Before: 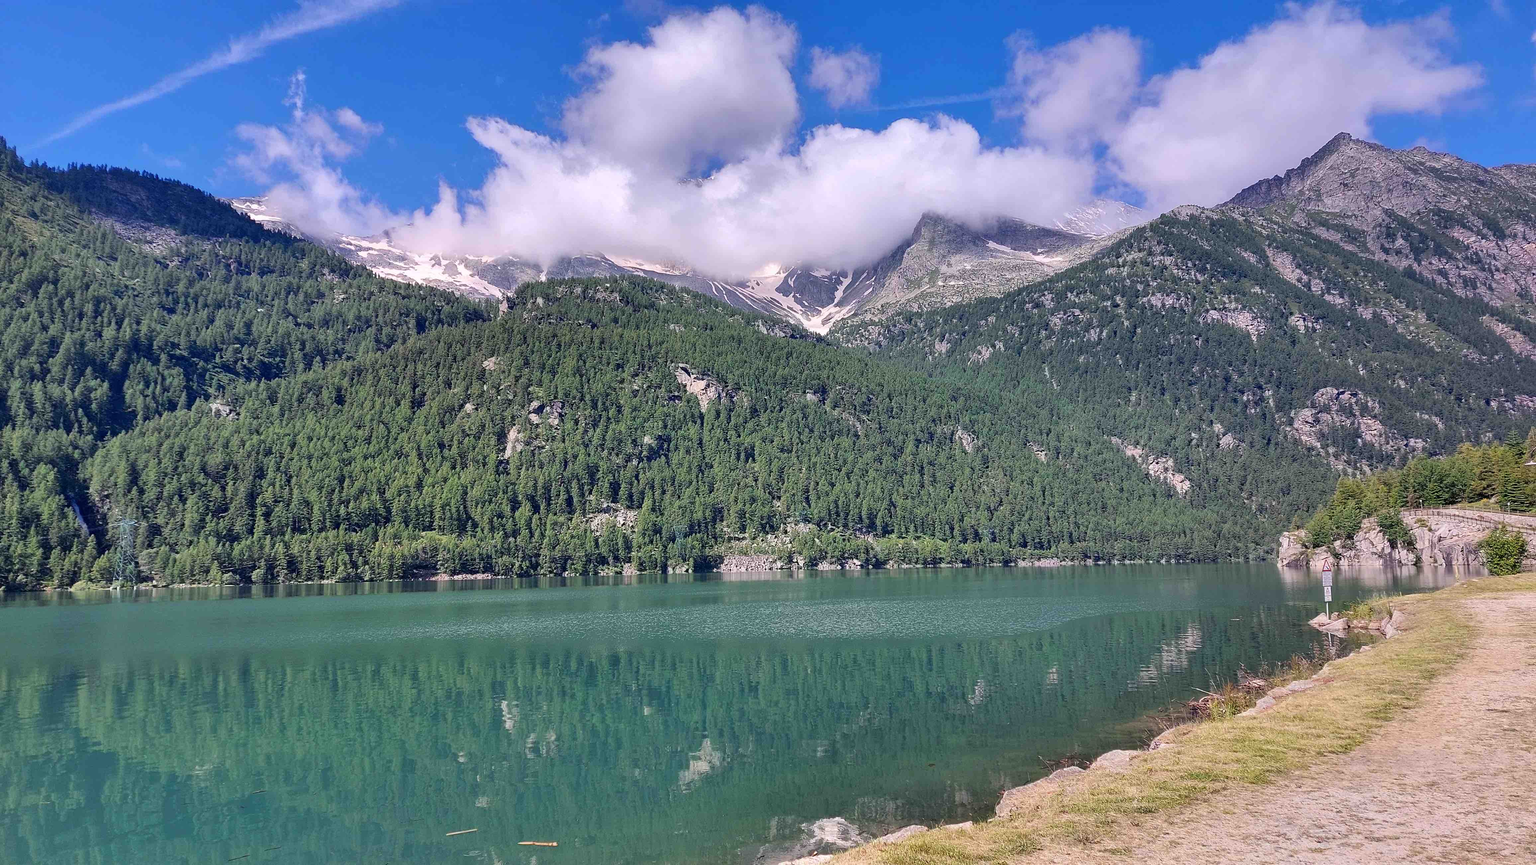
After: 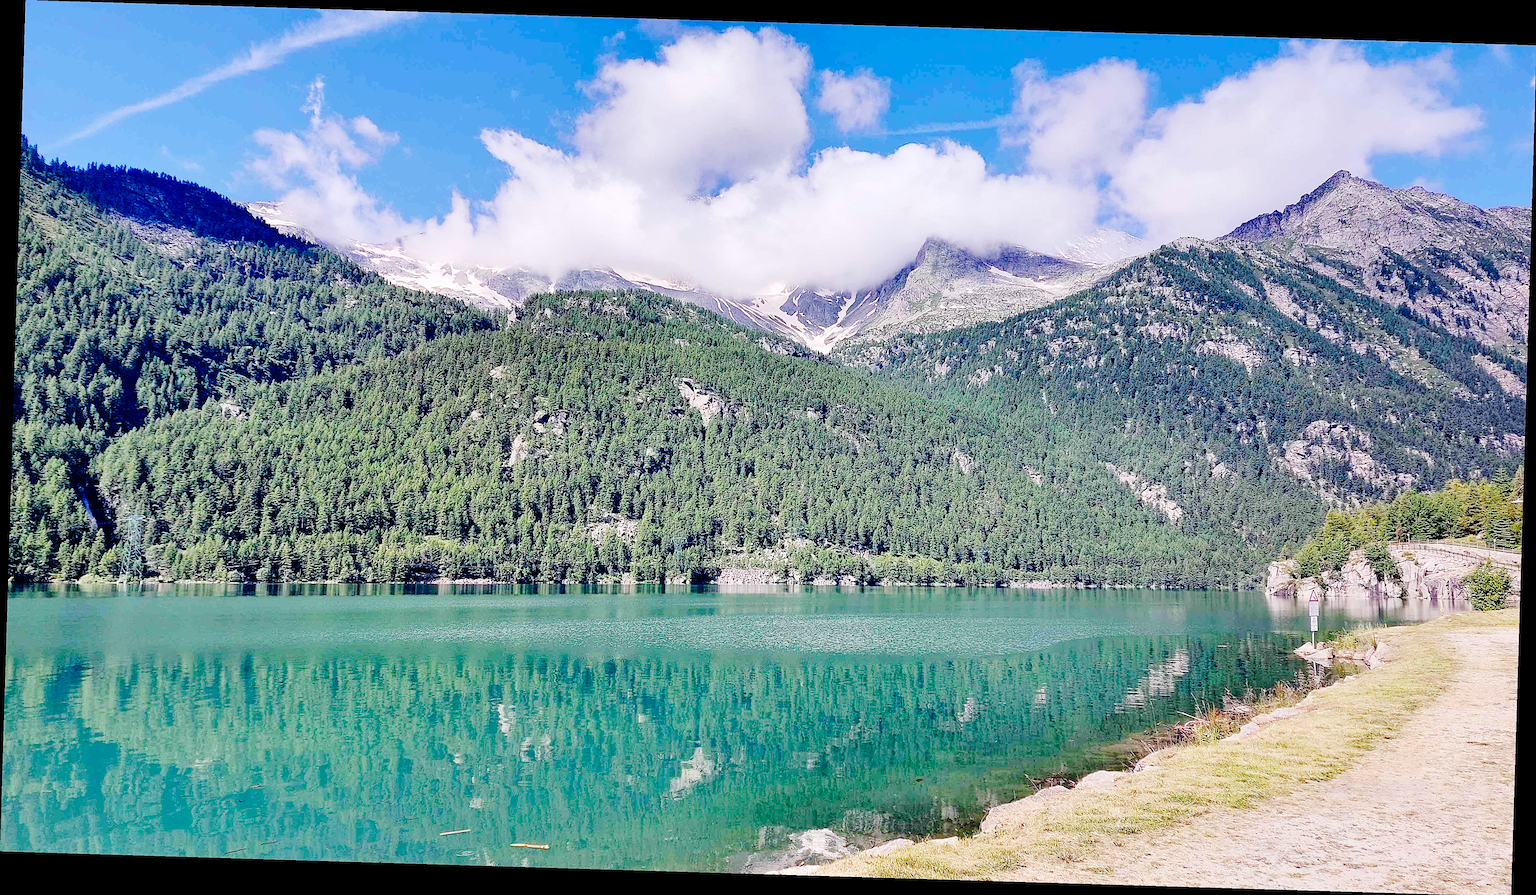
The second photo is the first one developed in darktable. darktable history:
sharpen: on, module defaults
base curve: curves: ch0 [(0, 0) (0.036, 0.01) (0.123, 0.254) (0.258, 0.504) (0.507, 0.748) (1, 1)], preserve colors none
rotate and perspective: rotation 1.72°, automatic cropping off
